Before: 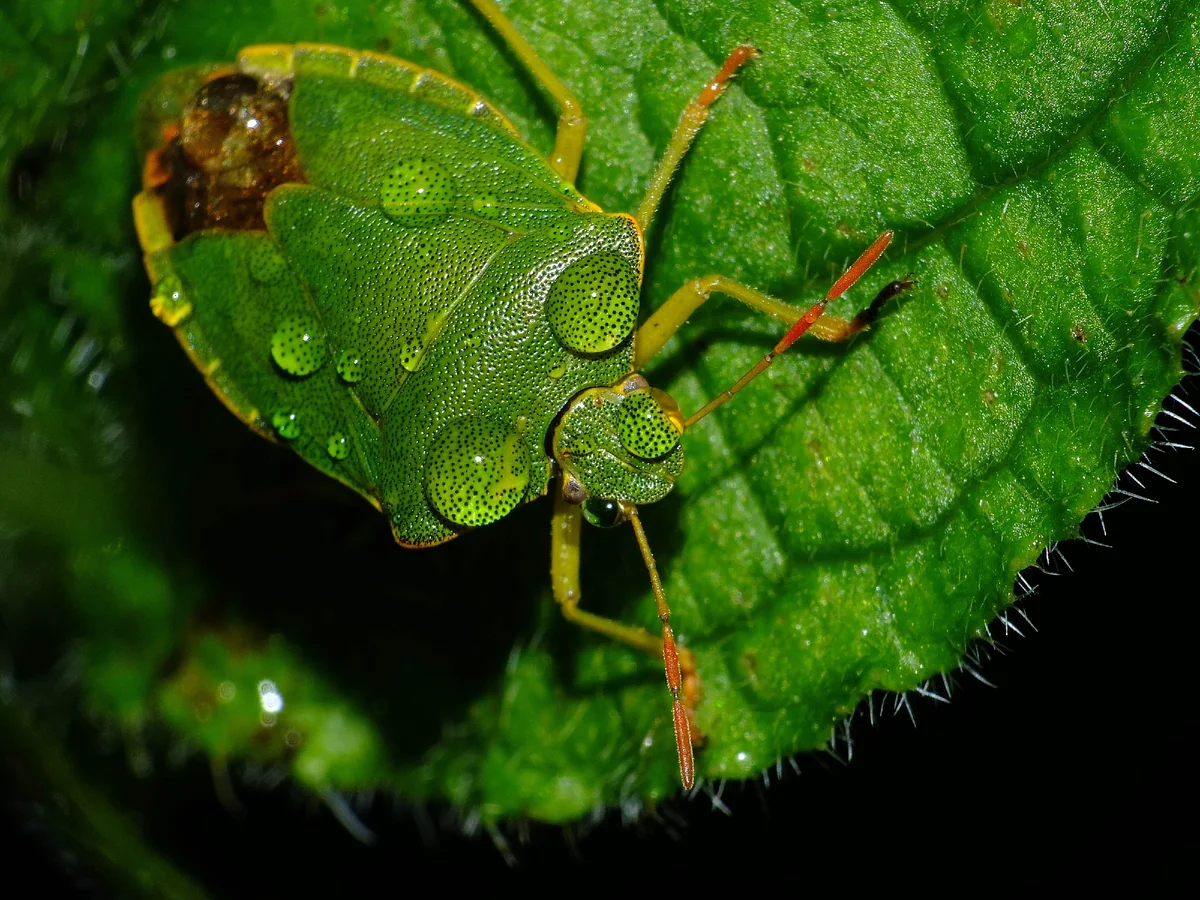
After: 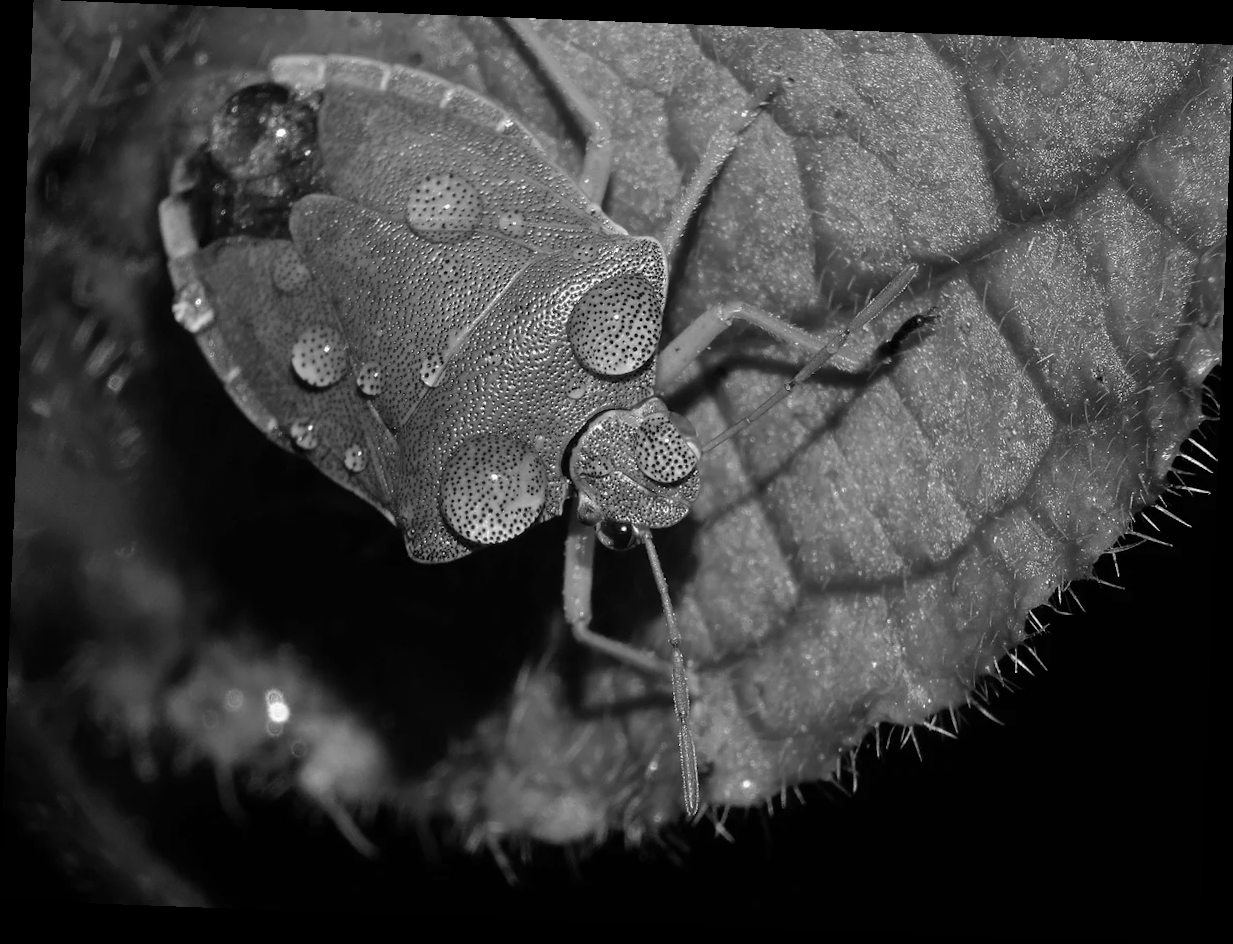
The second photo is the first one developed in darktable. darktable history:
monochrome: a 32, b 64, size 2.3
rotate and perspective: rotation 2.17°, automatic cropping off
